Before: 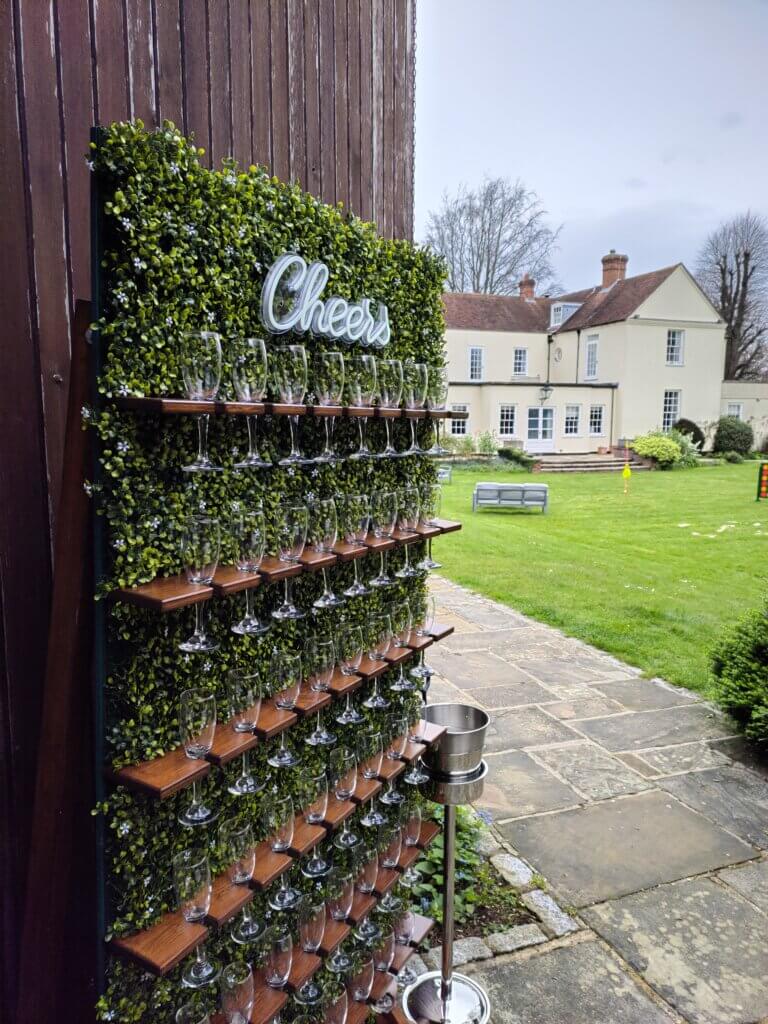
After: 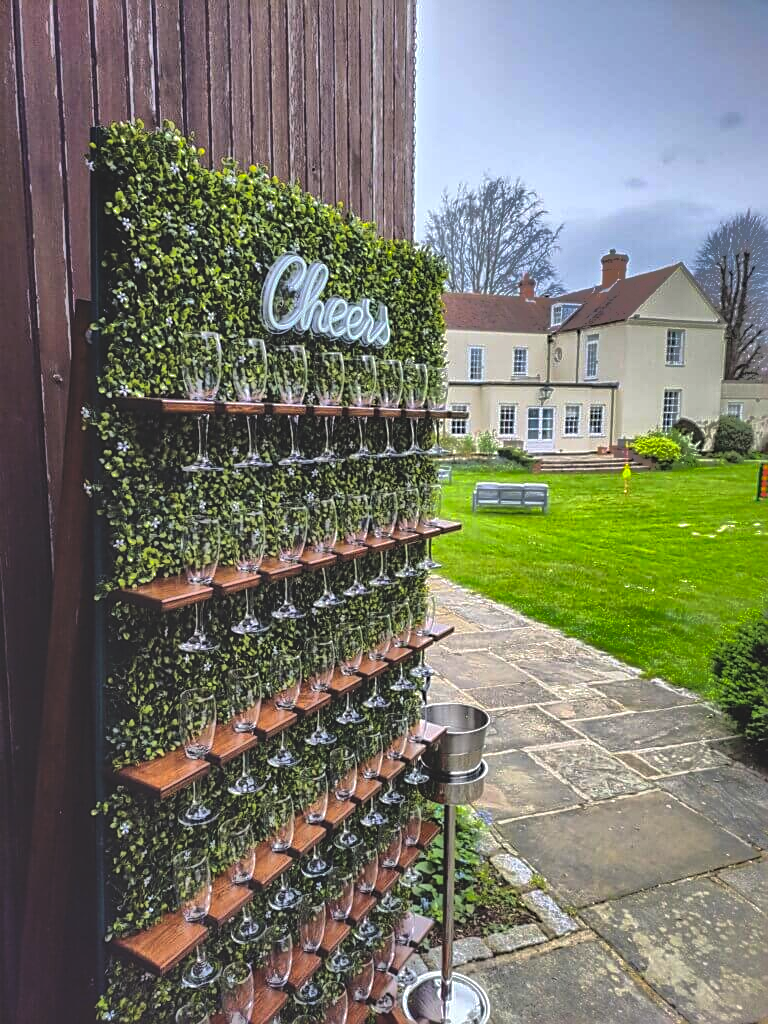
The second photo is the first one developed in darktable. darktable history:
contrast brightness saturation: contrast 0.204, brightness 0.164, saturation 0.216
sharpen: on, module defaults
shadows and highlights: shadows 38.84, highlights -76.31
exposure: black level correction -0.015, exposure -0.128 EV, compensate exposure bias true, compensate highlight preservation false
local contrast: highlights 61%, detail 143%, midtone range 0.421
